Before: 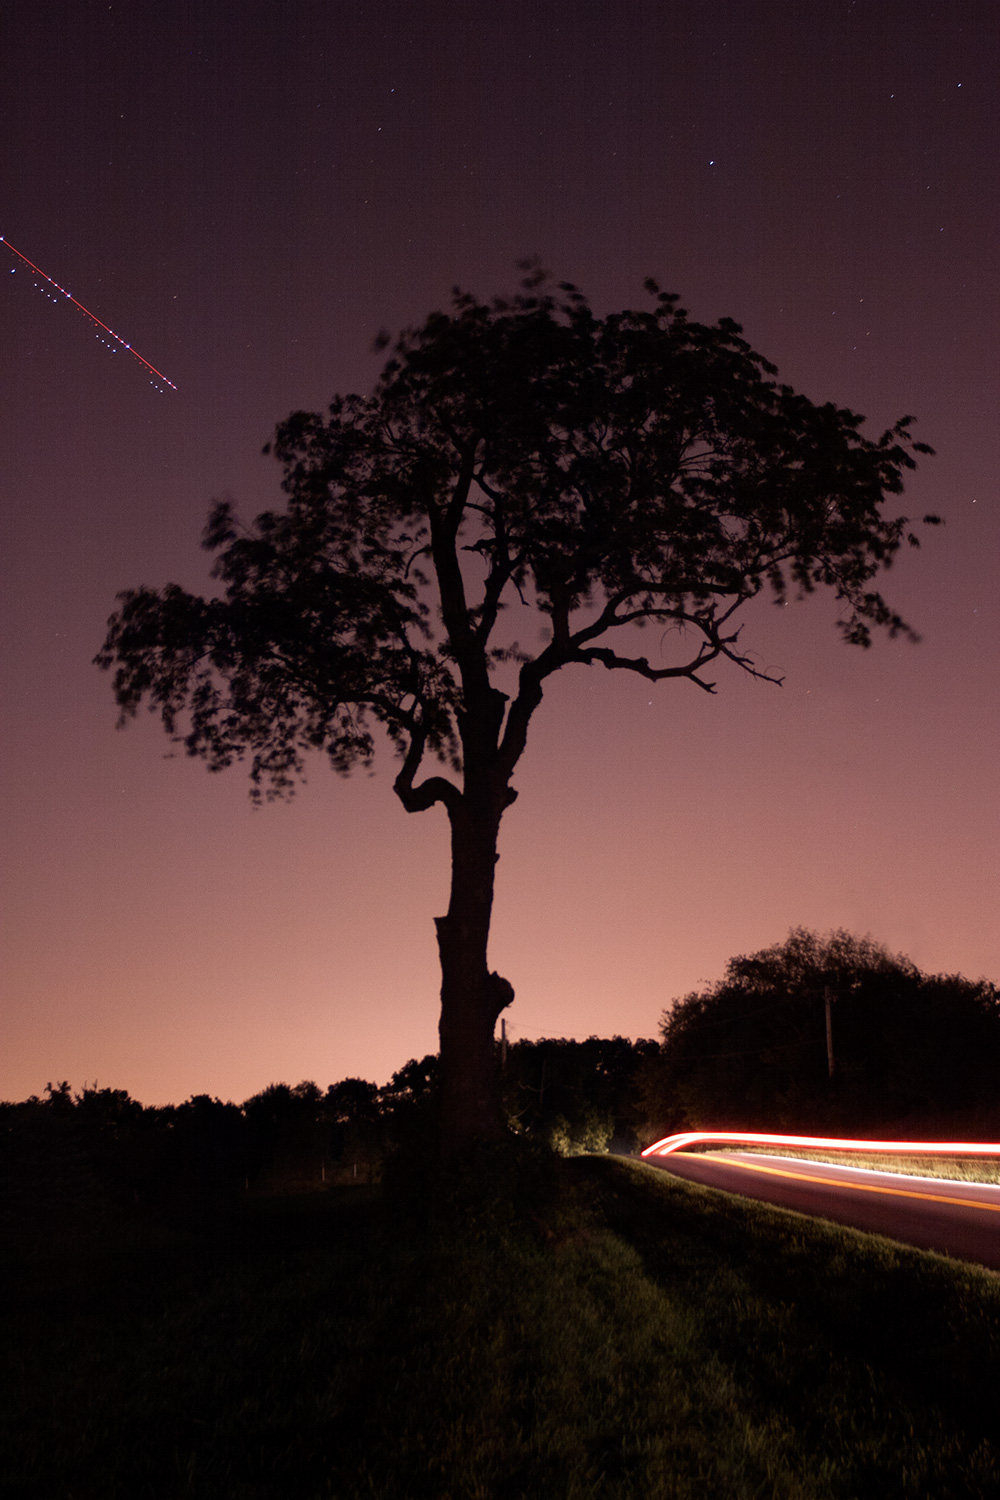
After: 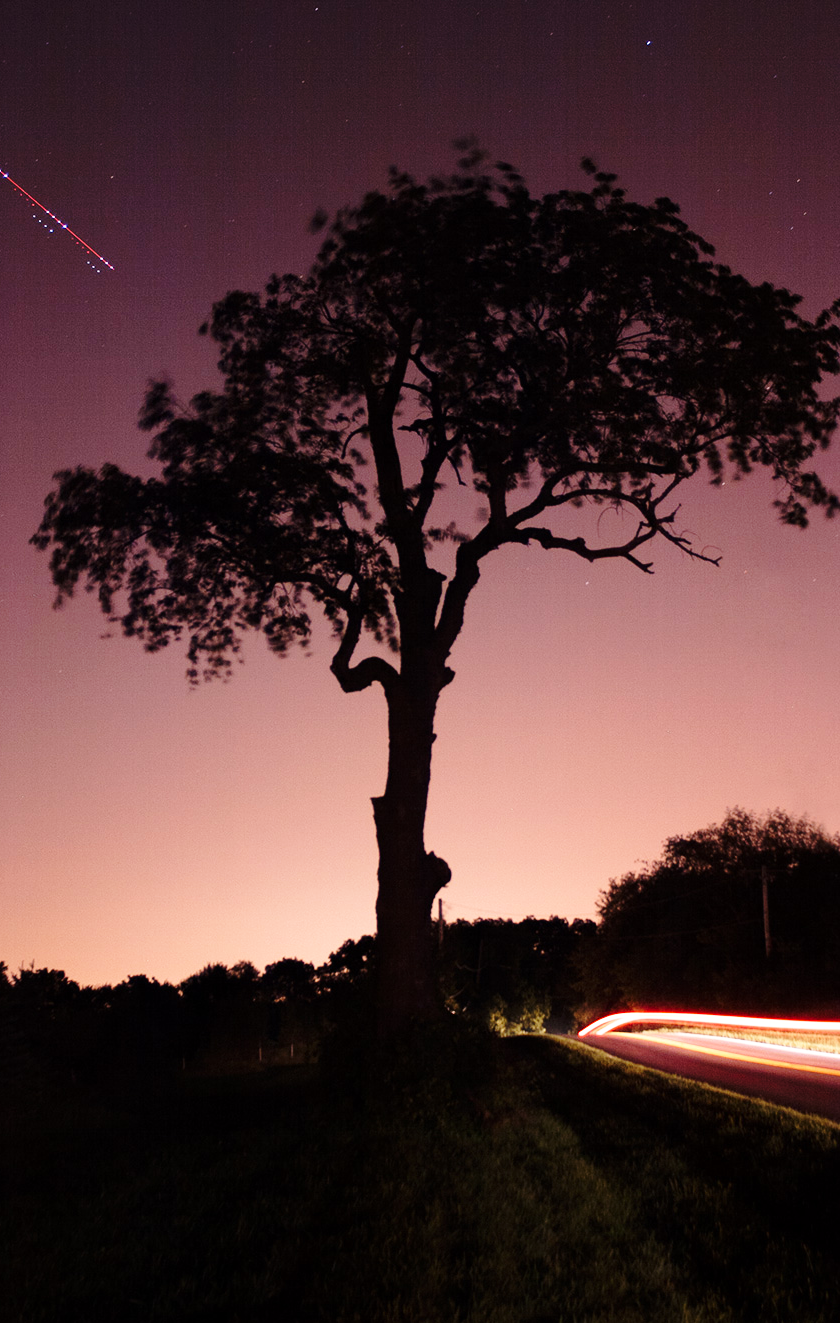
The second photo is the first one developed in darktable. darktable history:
crop: left 6.387%, top 8.03%, right 9.534%, bottom 3.749%
base curve: curves: ch0 [(0, 0) (0.028, 0.03) (0.121, 0.232) (0.46, 0.748) (0.859, 0.968) (1, 1)], preserve colors none
